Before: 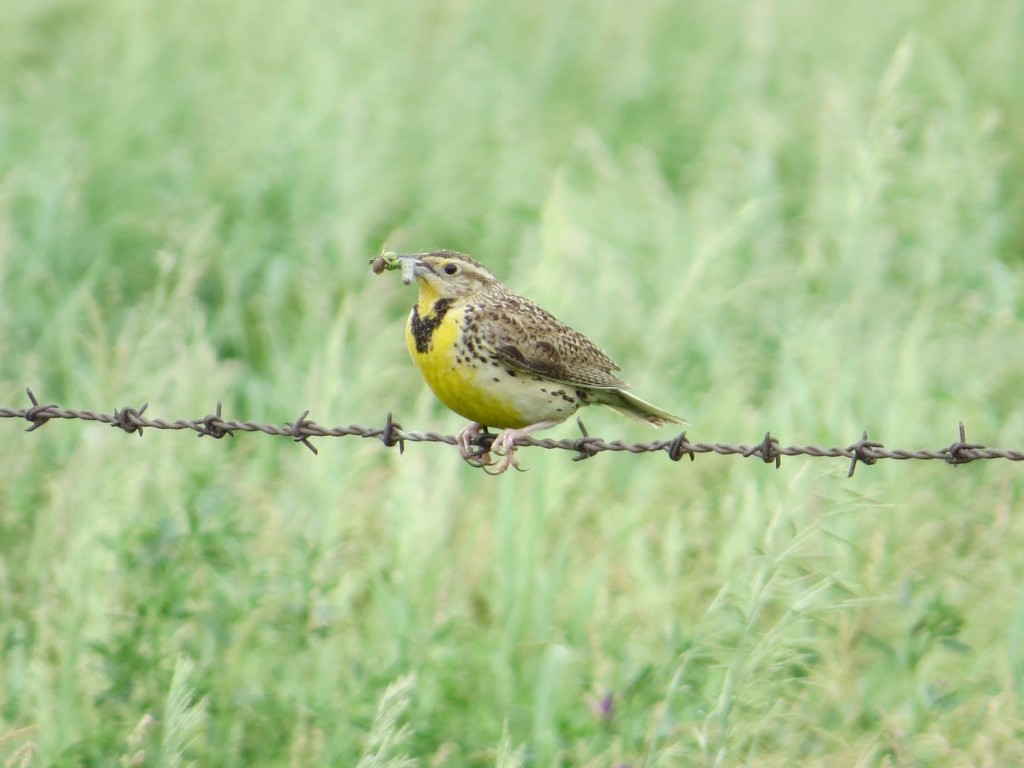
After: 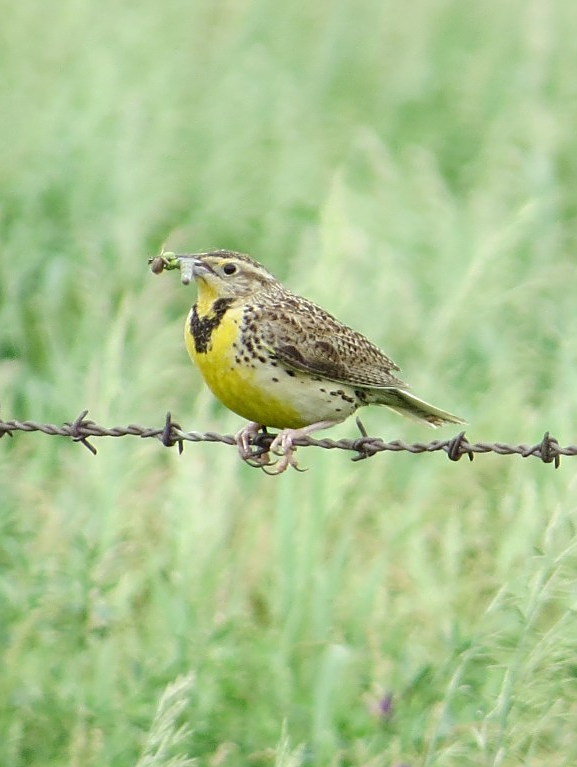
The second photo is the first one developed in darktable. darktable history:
crop: left 21.597%, right 22.031%, bottom 0.011%
sharpen: amount 0.493
